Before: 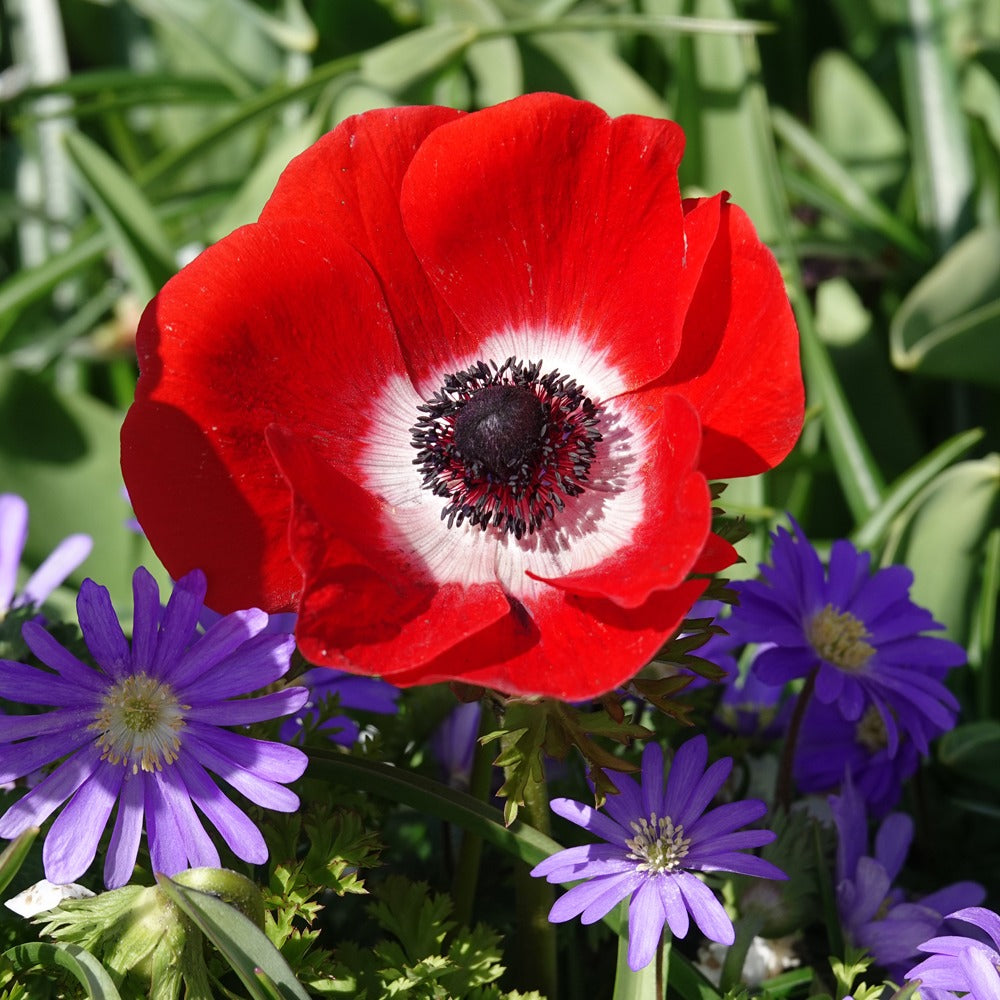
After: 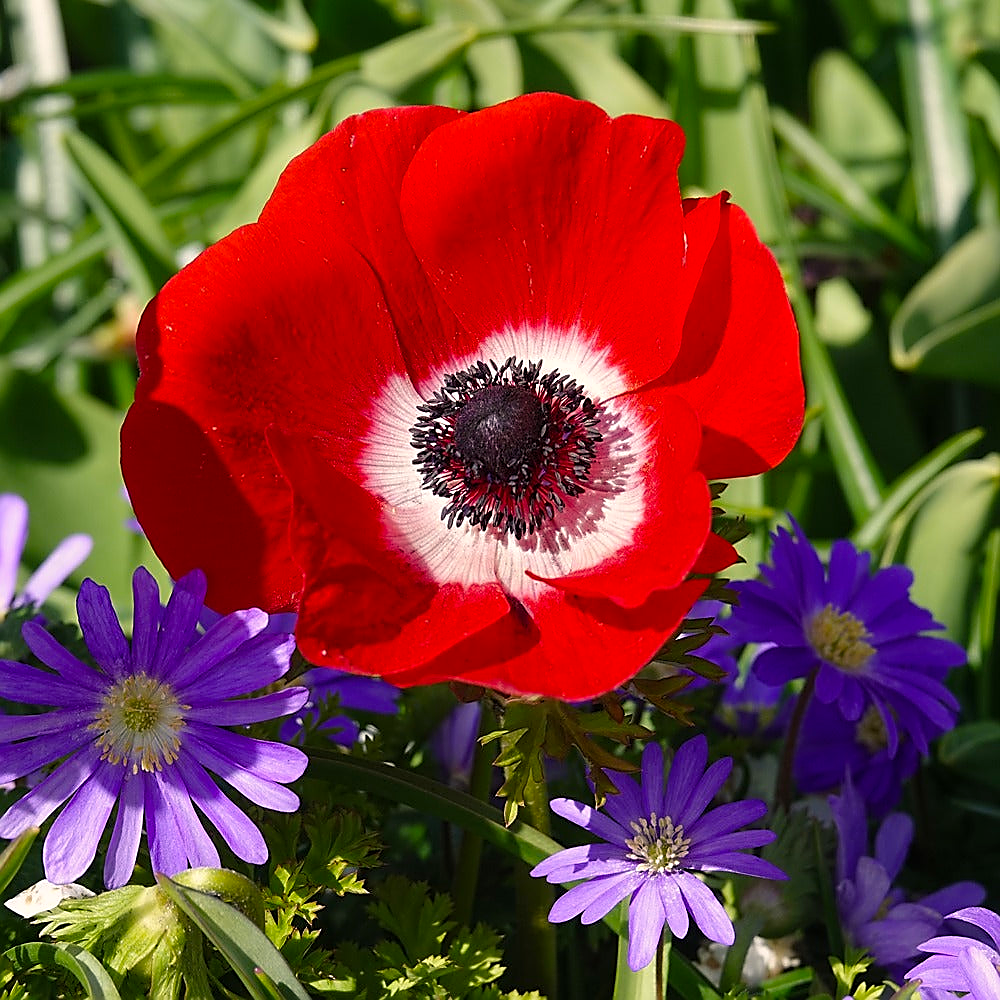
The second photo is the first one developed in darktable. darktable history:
color balance rgb: highlights gain › chroma 2.002%, highlights gain › hue 64.02°, perceptual saturation grading › global saturation 19.746%, global vibrance 20%
sharpen: radius 1.359, amount 1.246, threshold 0.619
